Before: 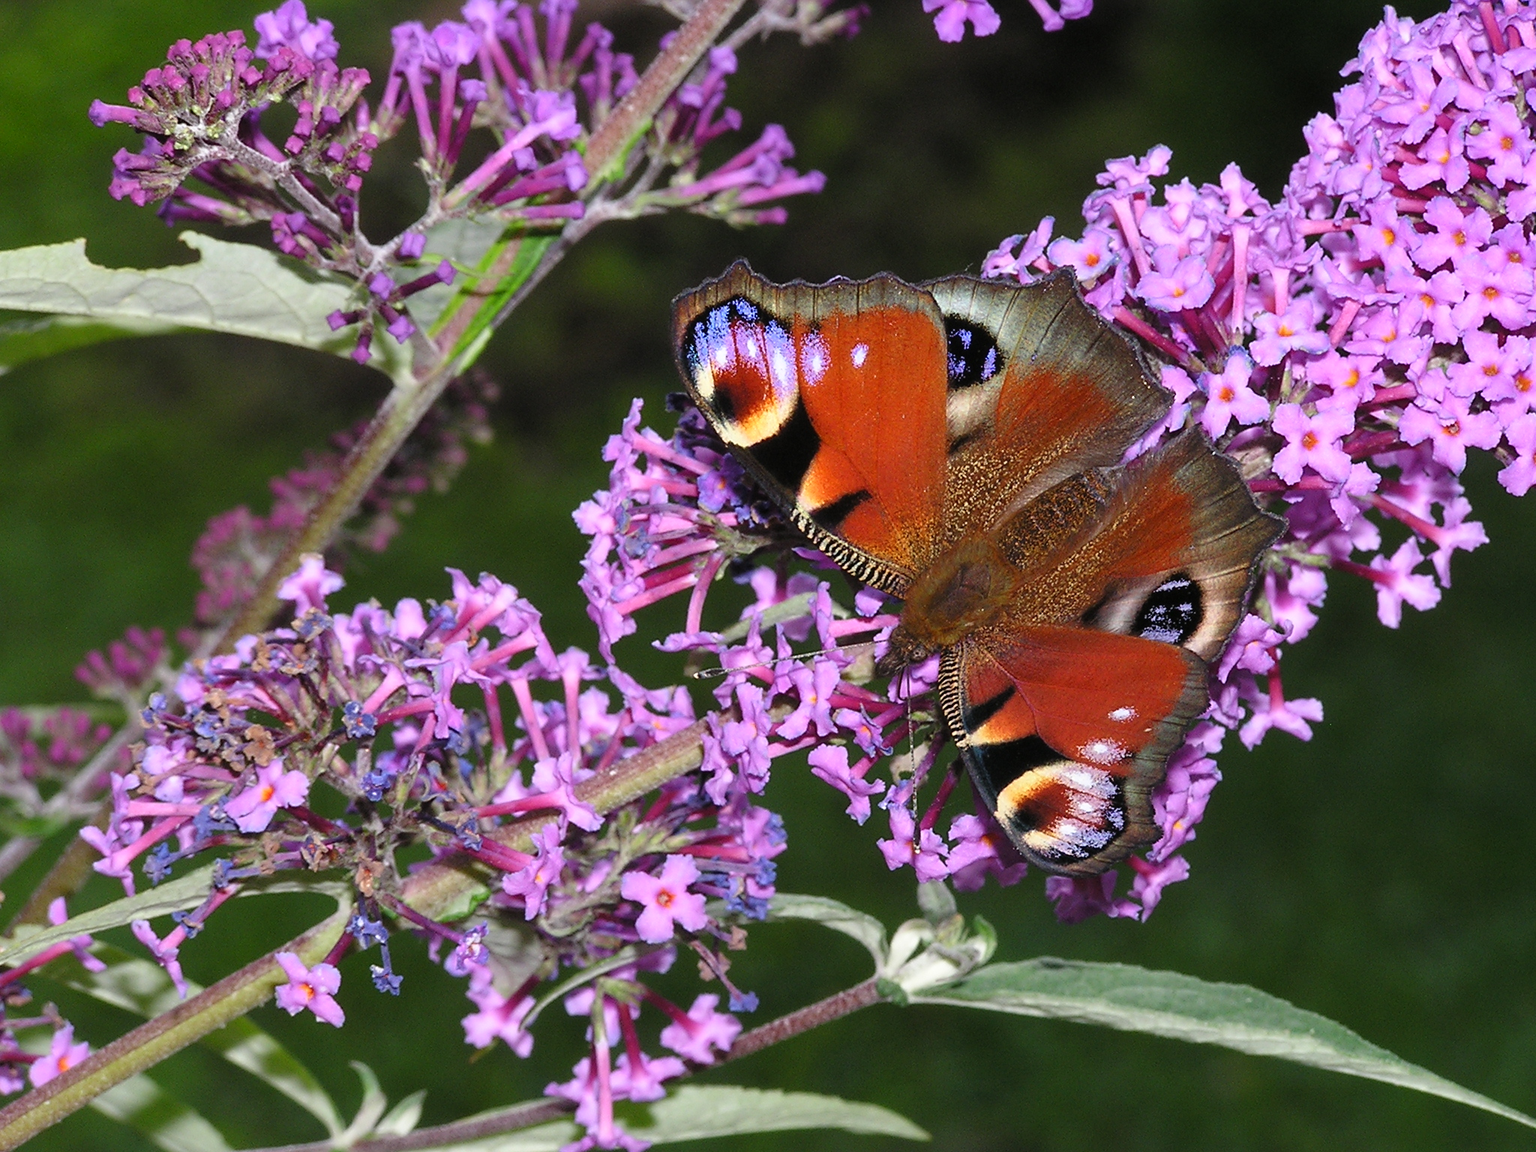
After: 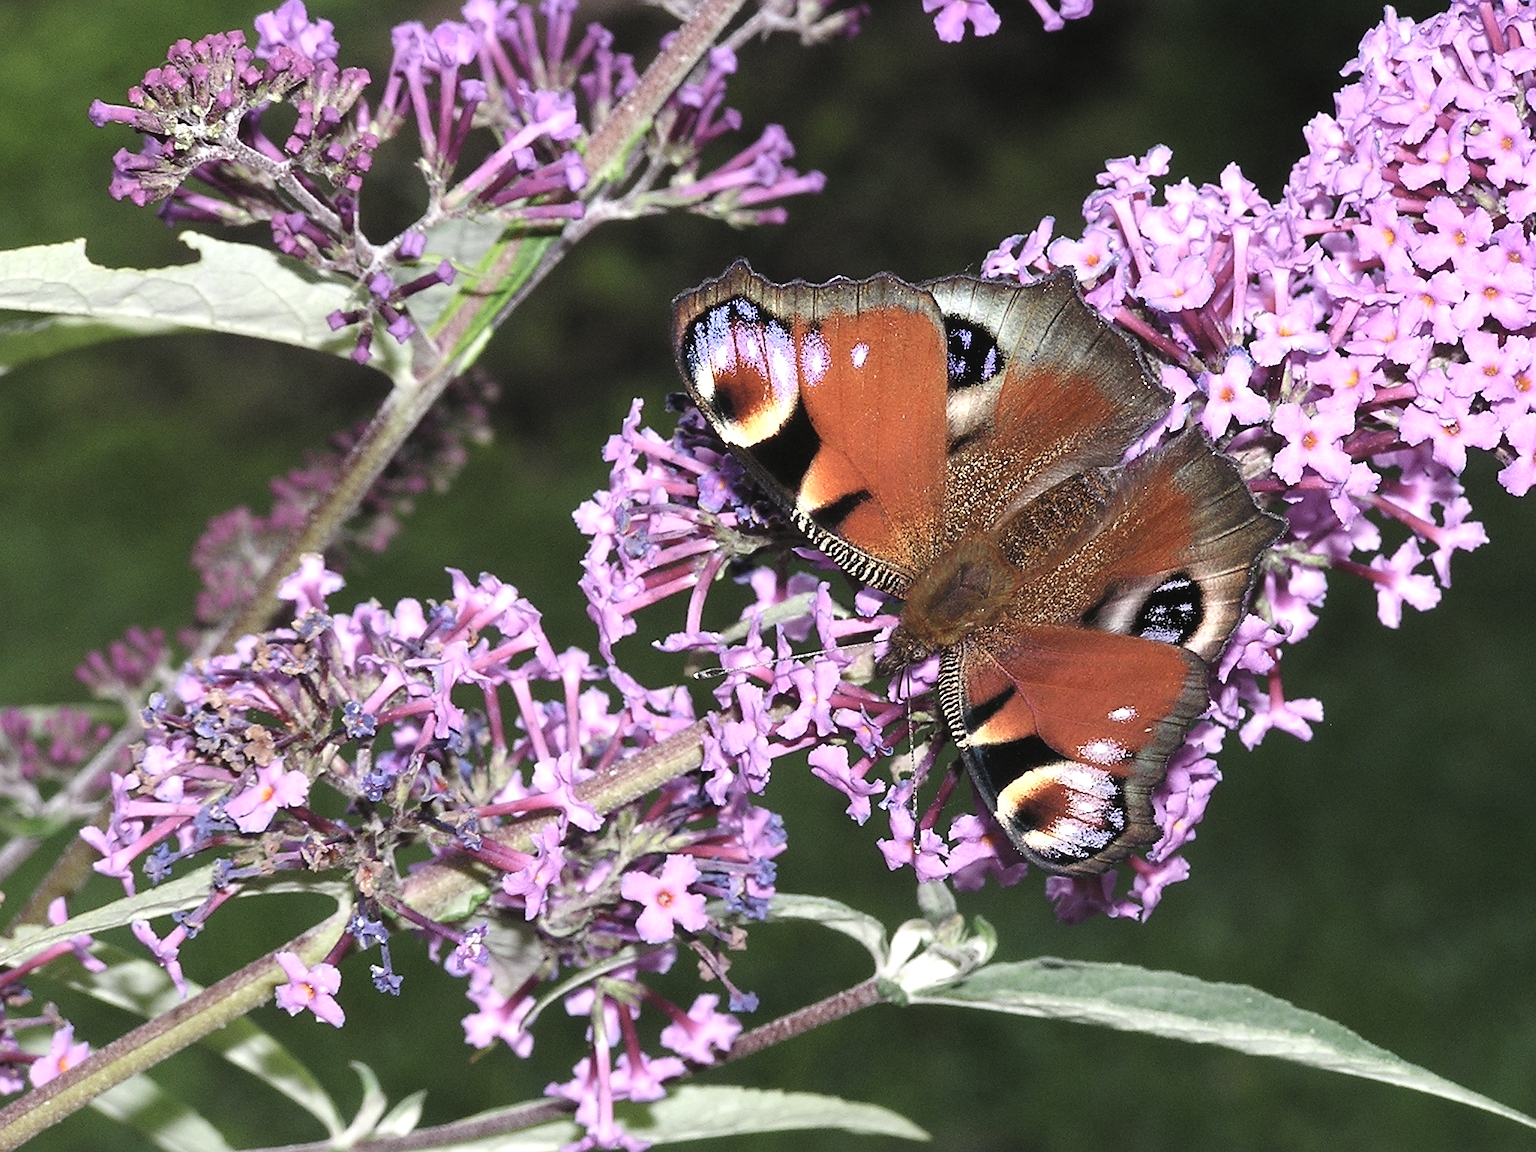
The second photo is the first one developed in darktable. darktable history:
exposure: black level correction -0.002, exposure 0.537 EV, compensate exposure bias true, compensate highlight preservation false
contrast brightness saturation: contrast 0.097, saturation -0.365
sharpen: radius 1.316, amount 0.307, threshold 0.121
